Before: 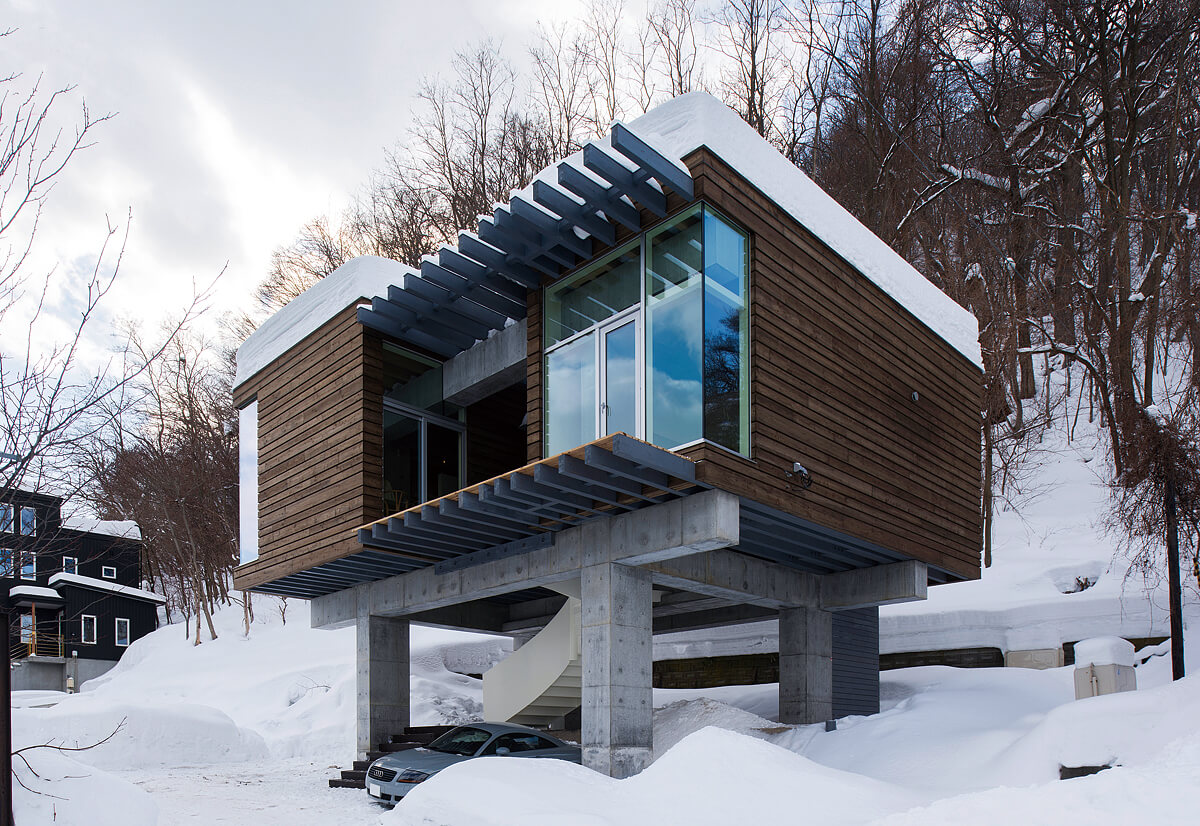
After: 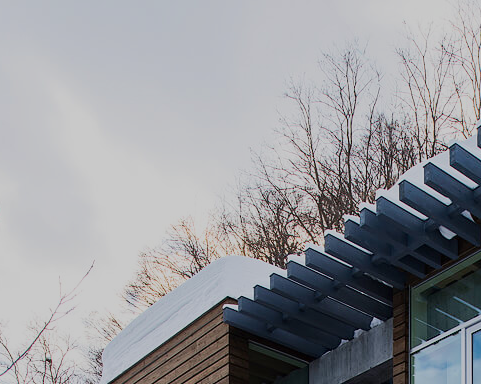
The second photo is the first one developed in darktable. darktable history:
haze removal: adaptive false
filmic rgb: black relative exposure -16 EV, white relative exposure 6.19 EV, hardness 5.22, color science v5 (2021), contrast in shadows safe, contrast in highlights safe
crop and rotate: left 11.194%, top 0.064%, right 48.642%, bottom 53.431%
